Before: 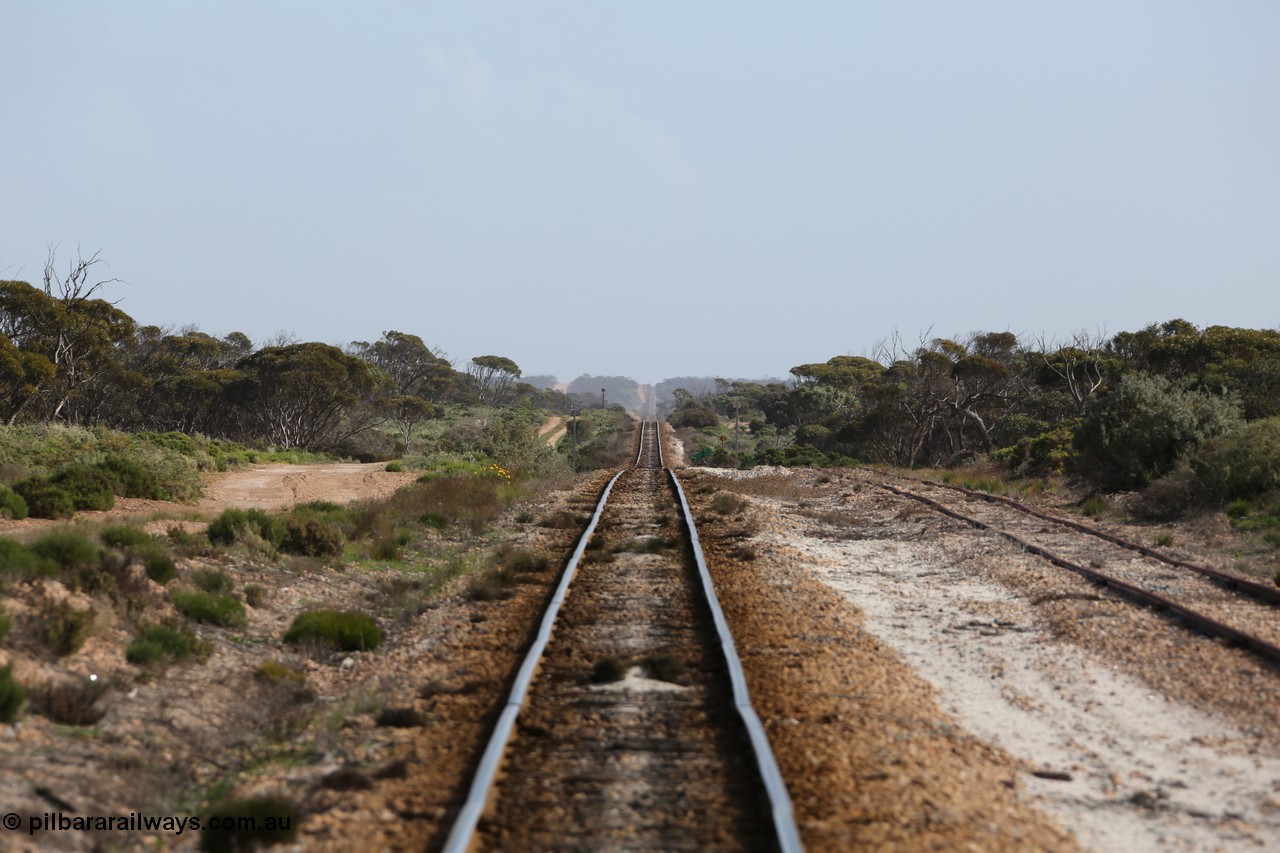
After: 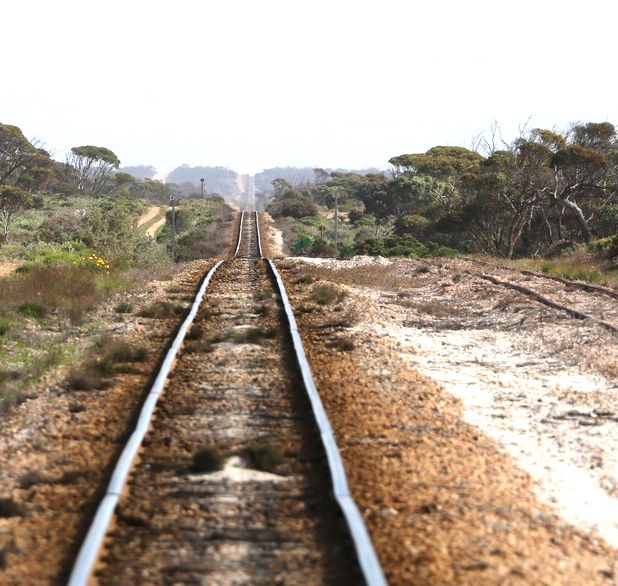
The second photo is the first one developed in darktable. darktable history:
crop: left 31.379%, top 24.658%, right 20.326%, bottom 6.628%
exposure: black level correction 0, exposure 1 EV, compensate exposure bias true, compensate highlight preservation false
